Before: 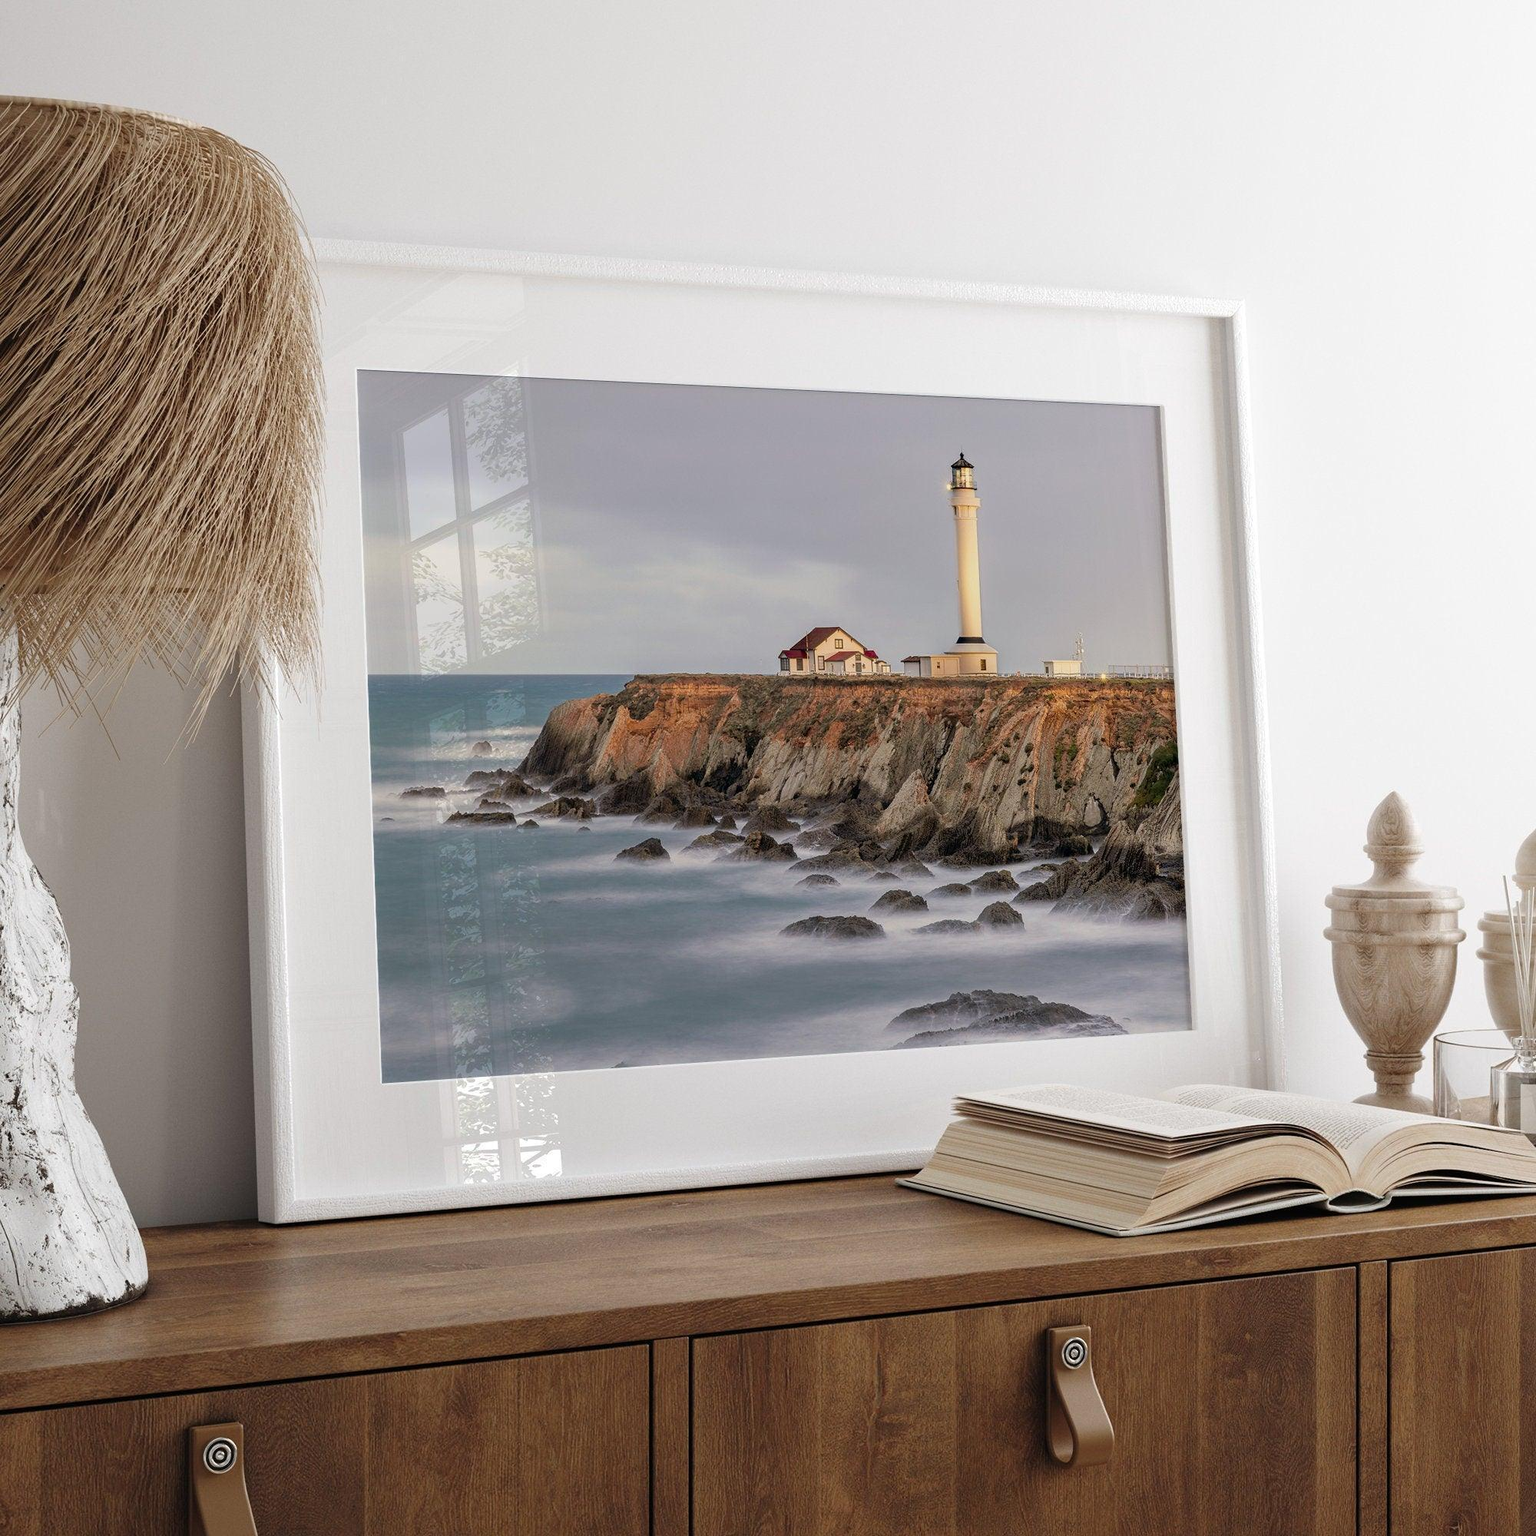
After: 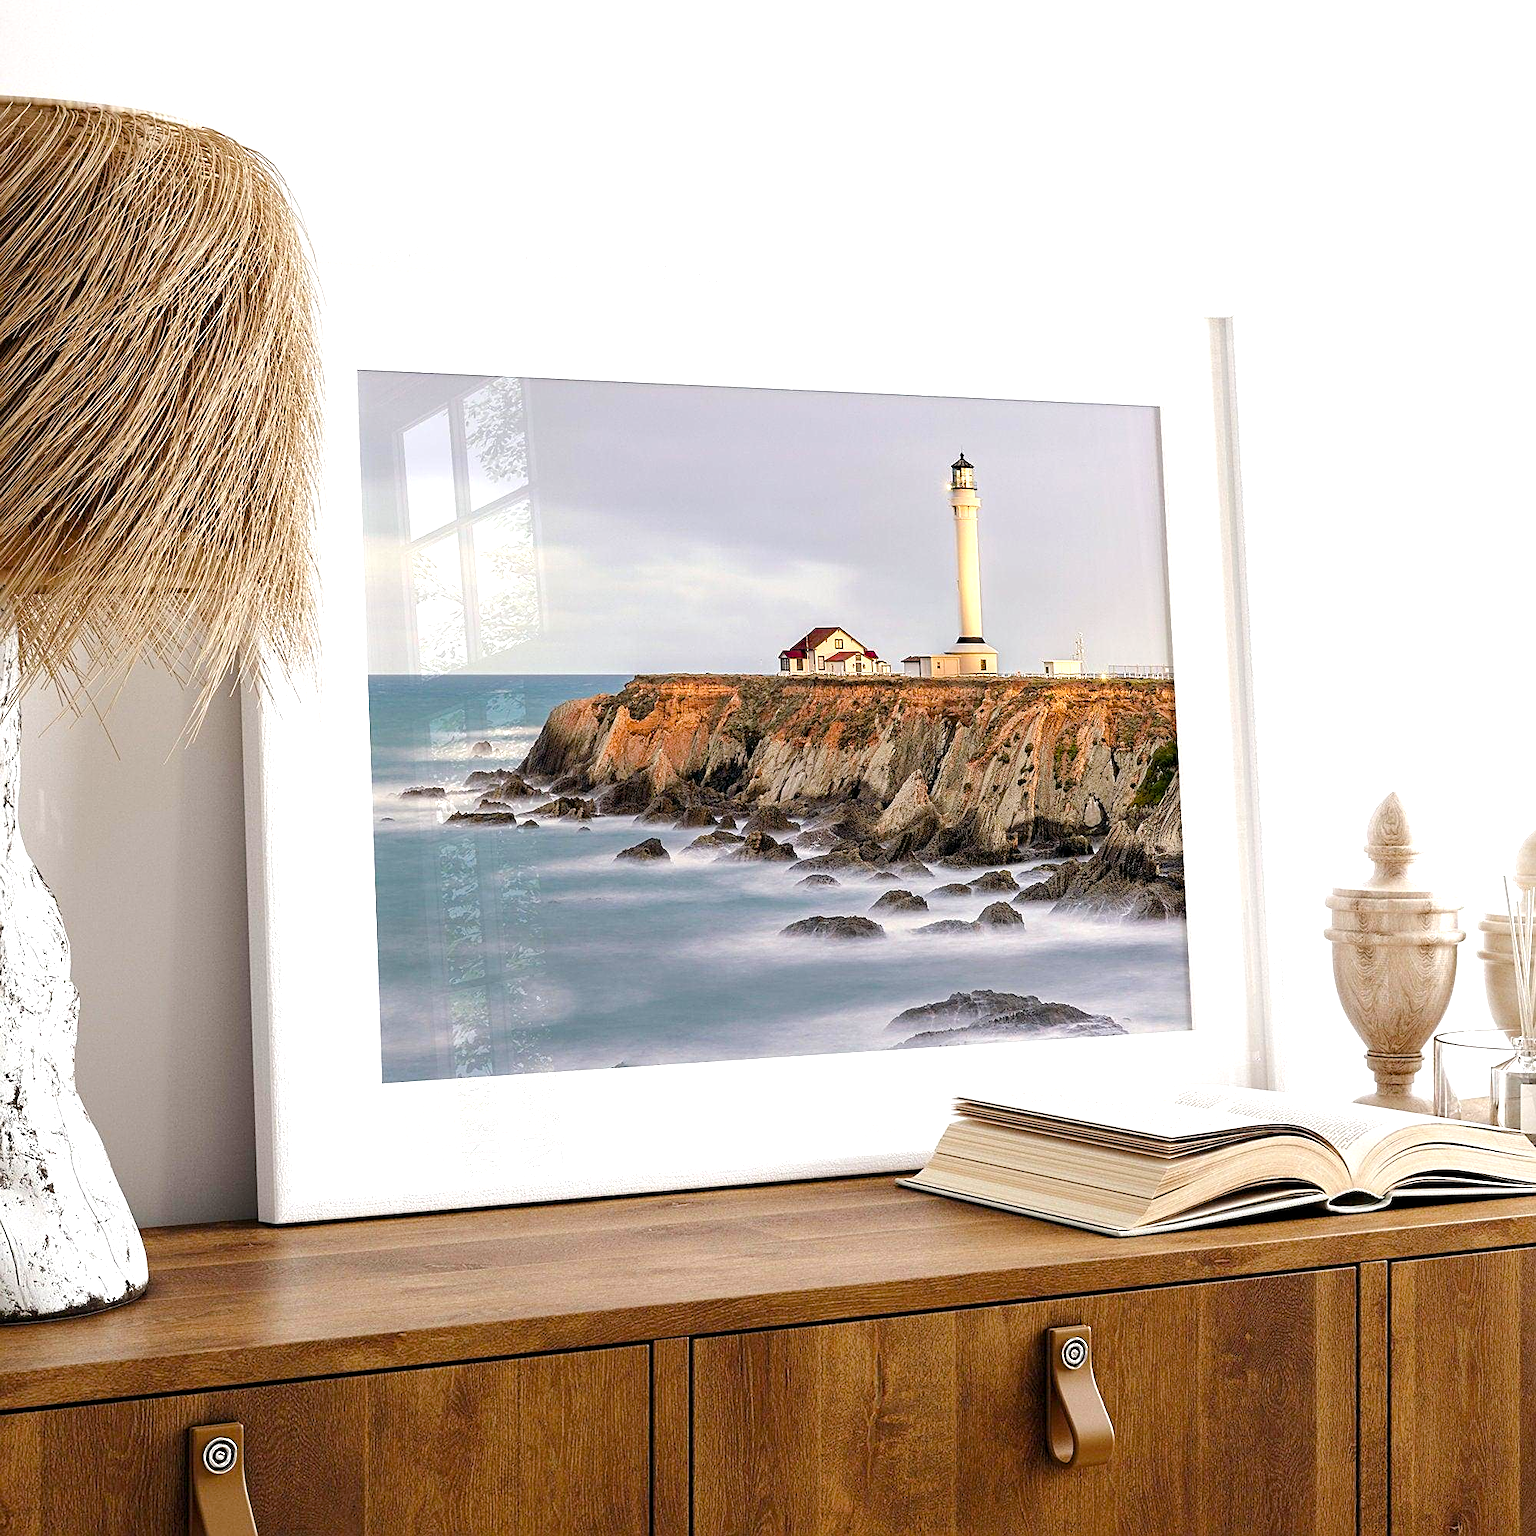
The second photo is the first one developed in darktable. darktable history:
exposure: exposure 0.6 EV, compensate highlight preservation false
color balance rgb: global offset › luminance -0.51%, perceptual saturation grading › global saturation 27.53%, perceptual saturation grading › highlights -25%, perceptual saturation grading › shadows 25%, perceptual brilliance grading › highlights 6.62%, perceptual brilliance grading › mid-tones 17.07%, perceptual brilliance grading › shadows -5.23%
sharpen: on, module defaults
